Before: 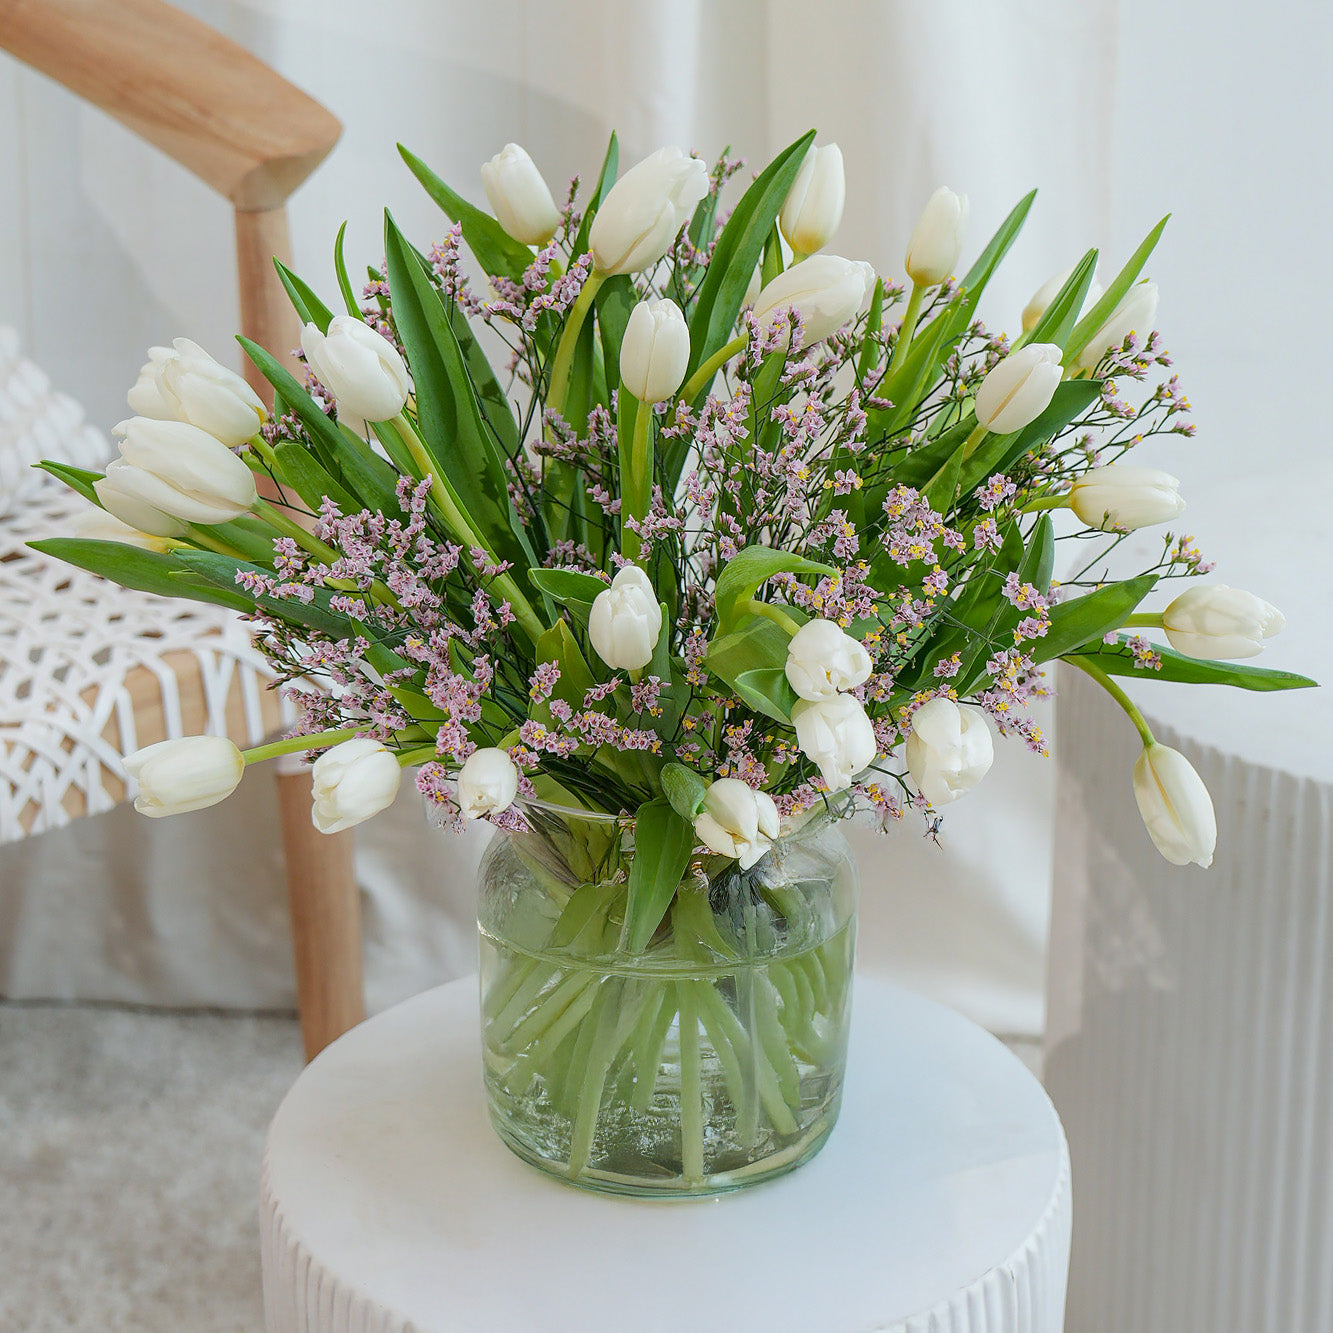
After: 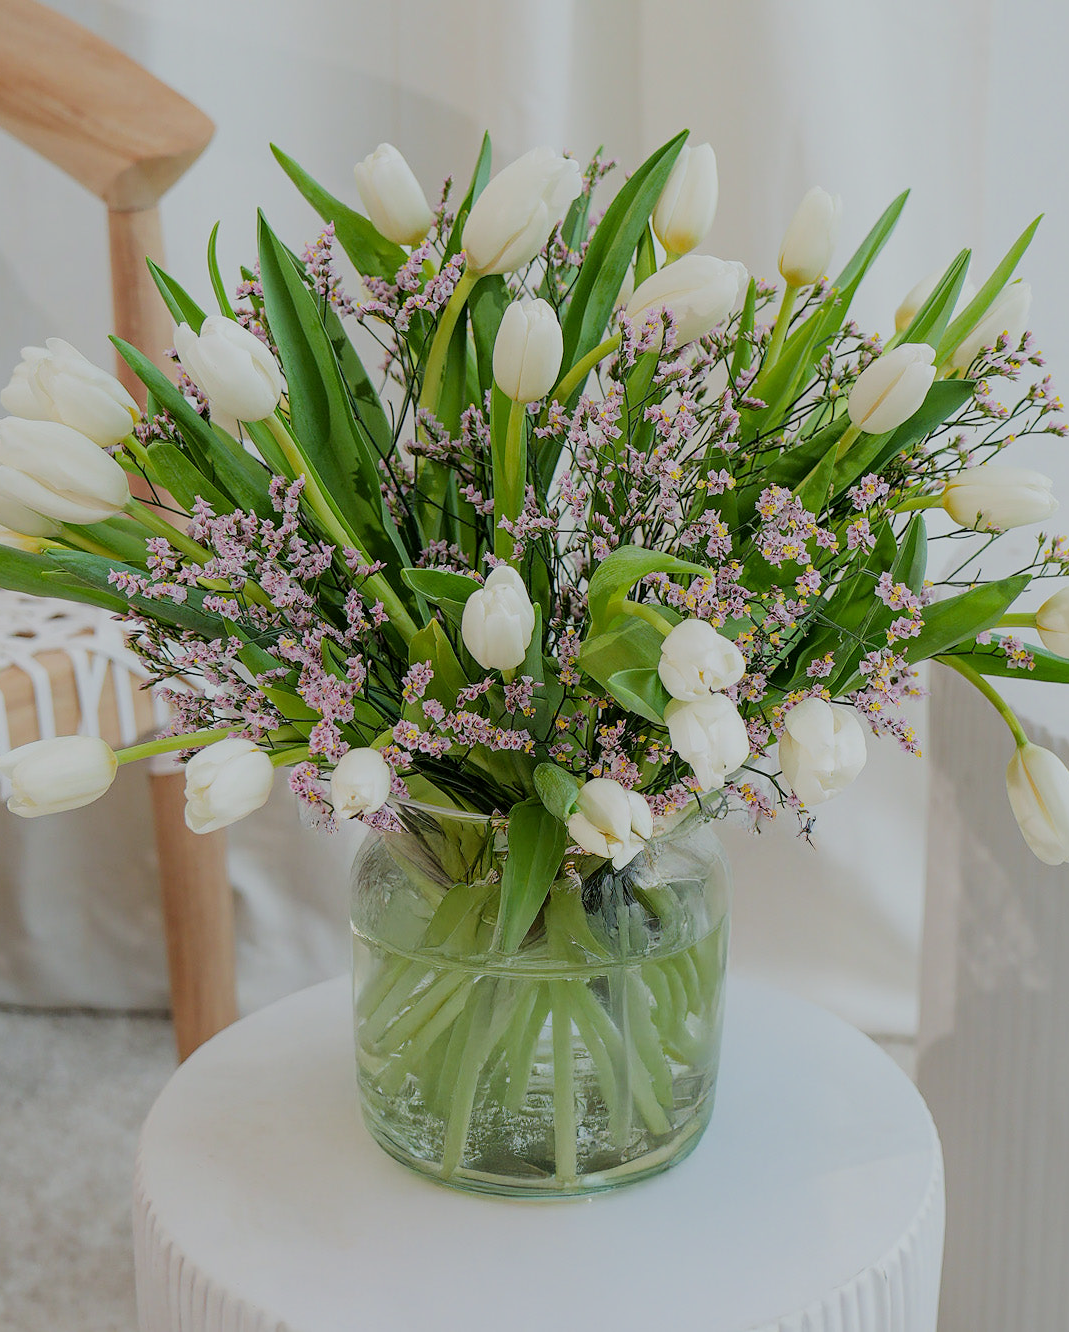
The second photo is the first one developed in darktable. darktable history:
crop and rotate: left 9.597%, right 10.195%
filmic rgb: black relative exposure -7.65 EV, white relative exposure 4.56 EV, hardness 3.61
exposure: exposure -0.064 EV, compensate highlight preservation false
